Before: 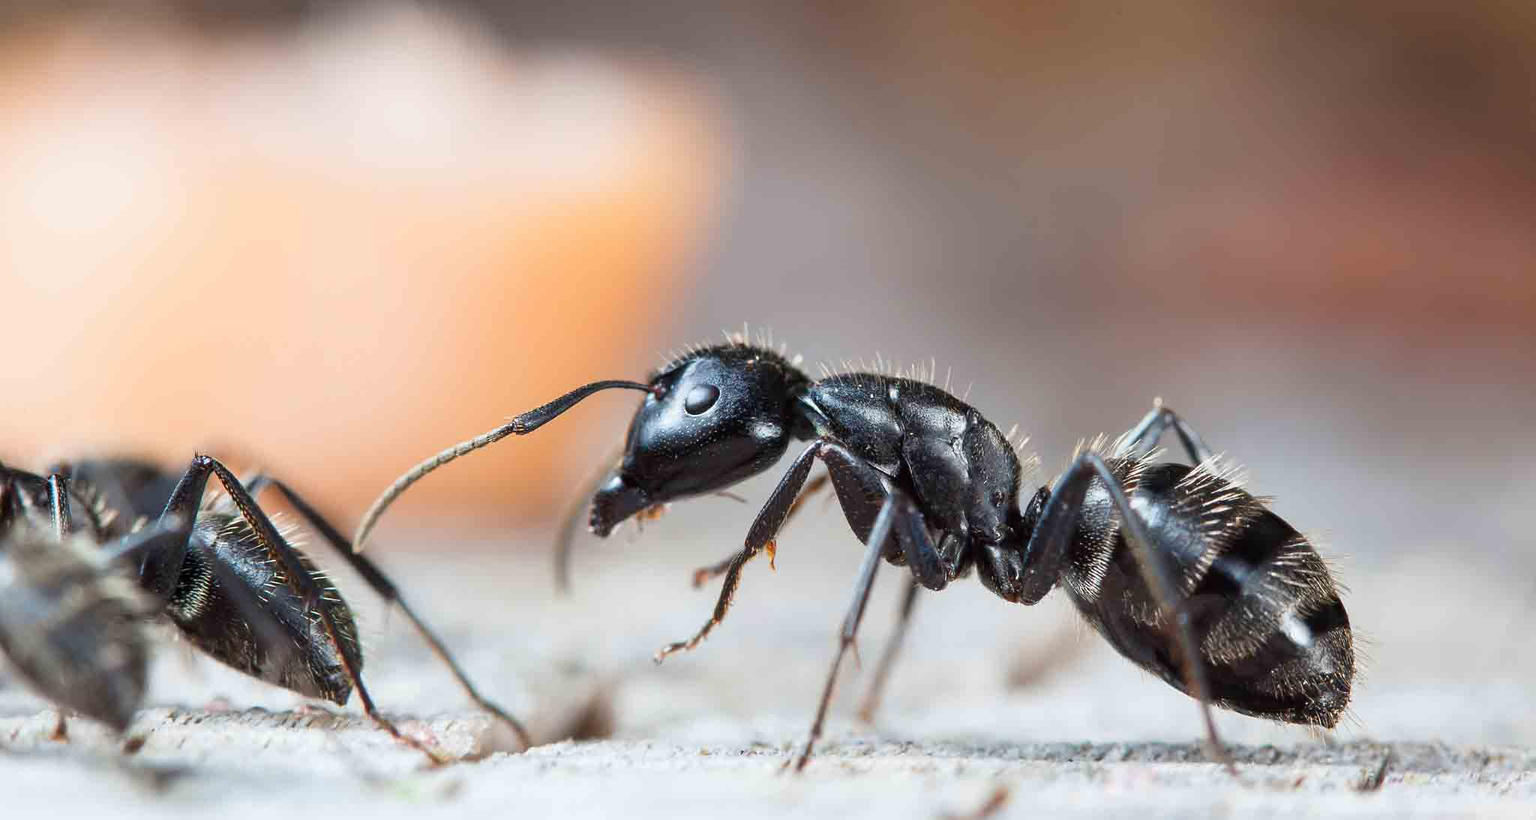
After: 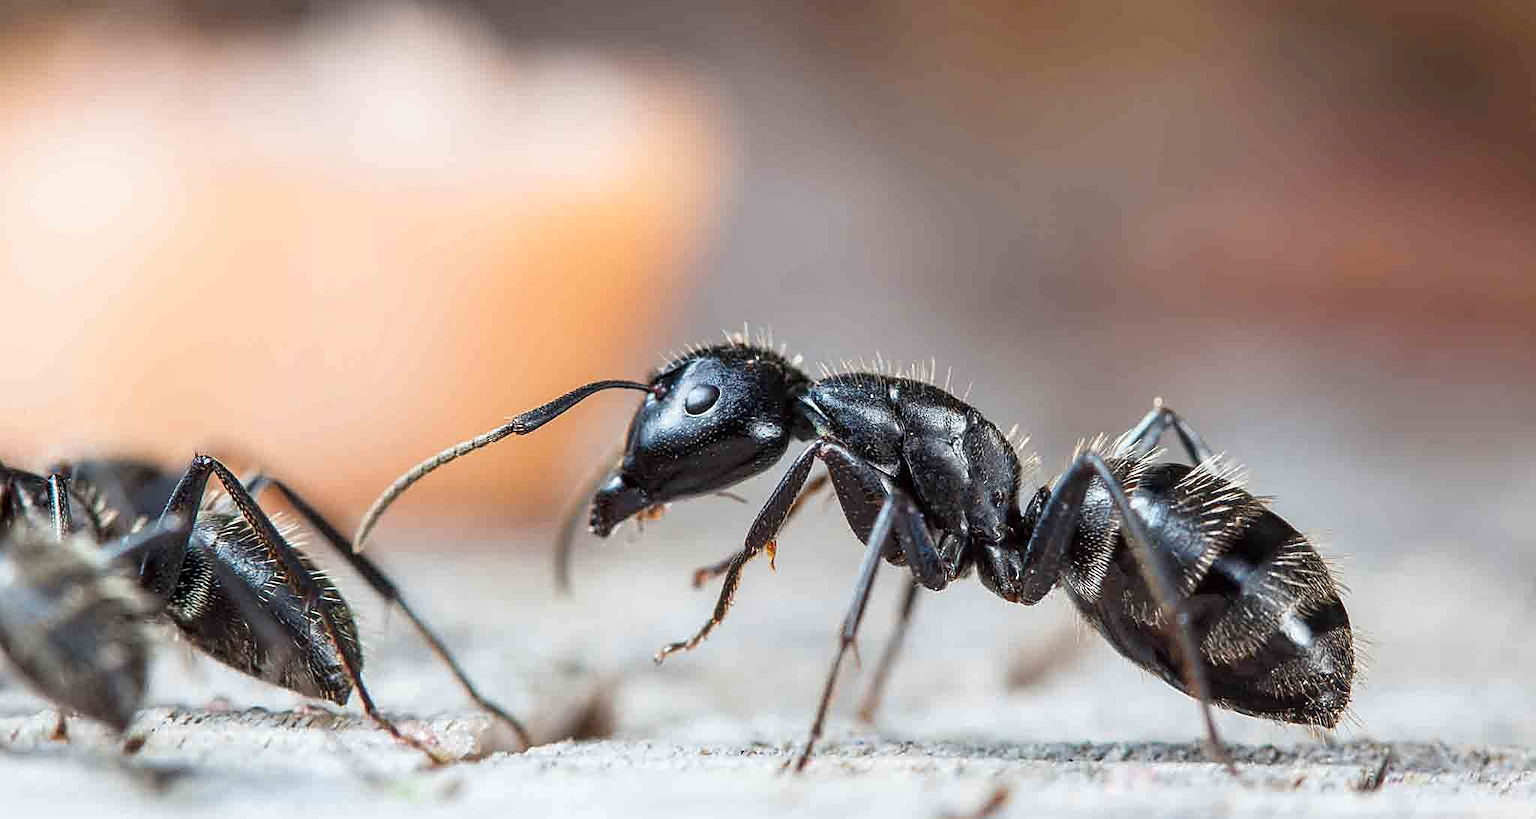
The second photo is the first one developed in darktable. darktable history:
local contrast: on, module defaults
sharpen: amount 0.496
